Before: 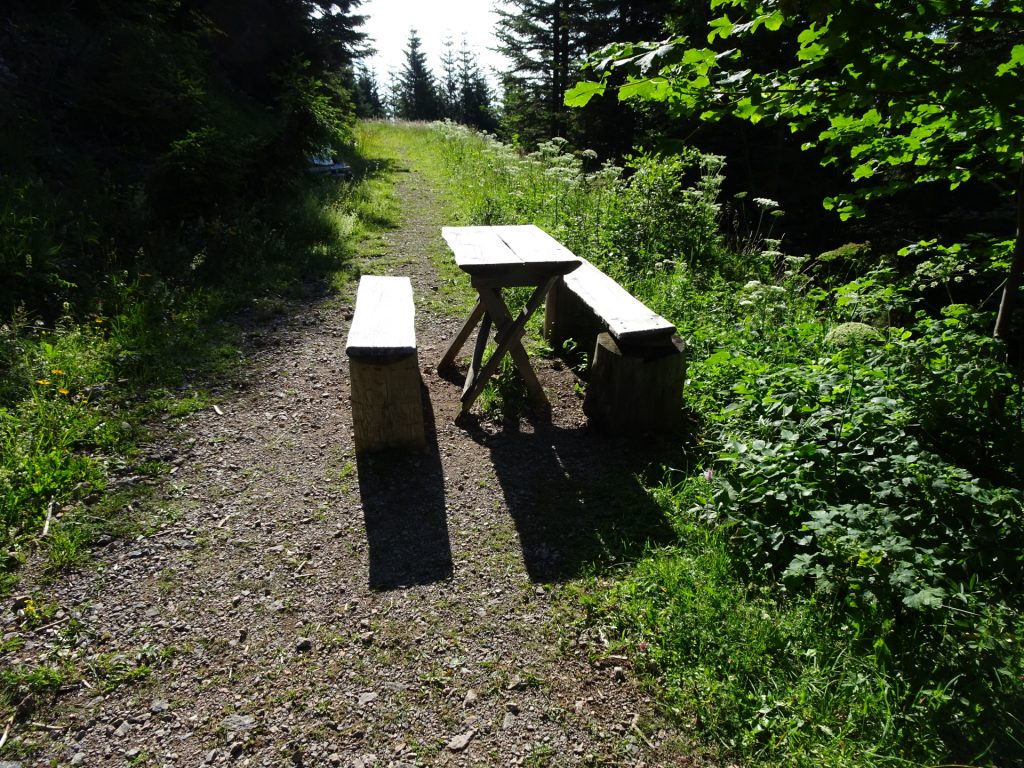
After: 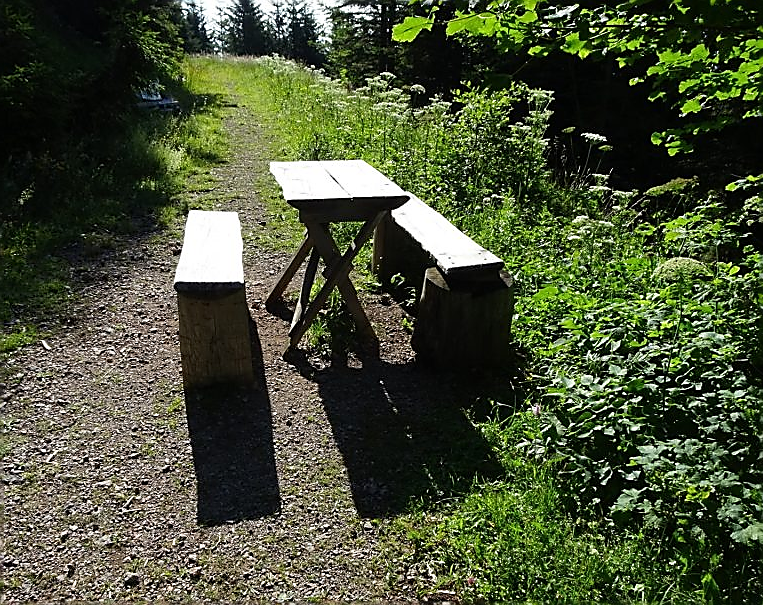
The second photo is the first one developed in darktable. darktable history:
sharpen: radius 1.393, amount 1.24, threshold 0.838
crop: left 16.801%, top 8.497%, right 8.656%, bottom 12.607%
